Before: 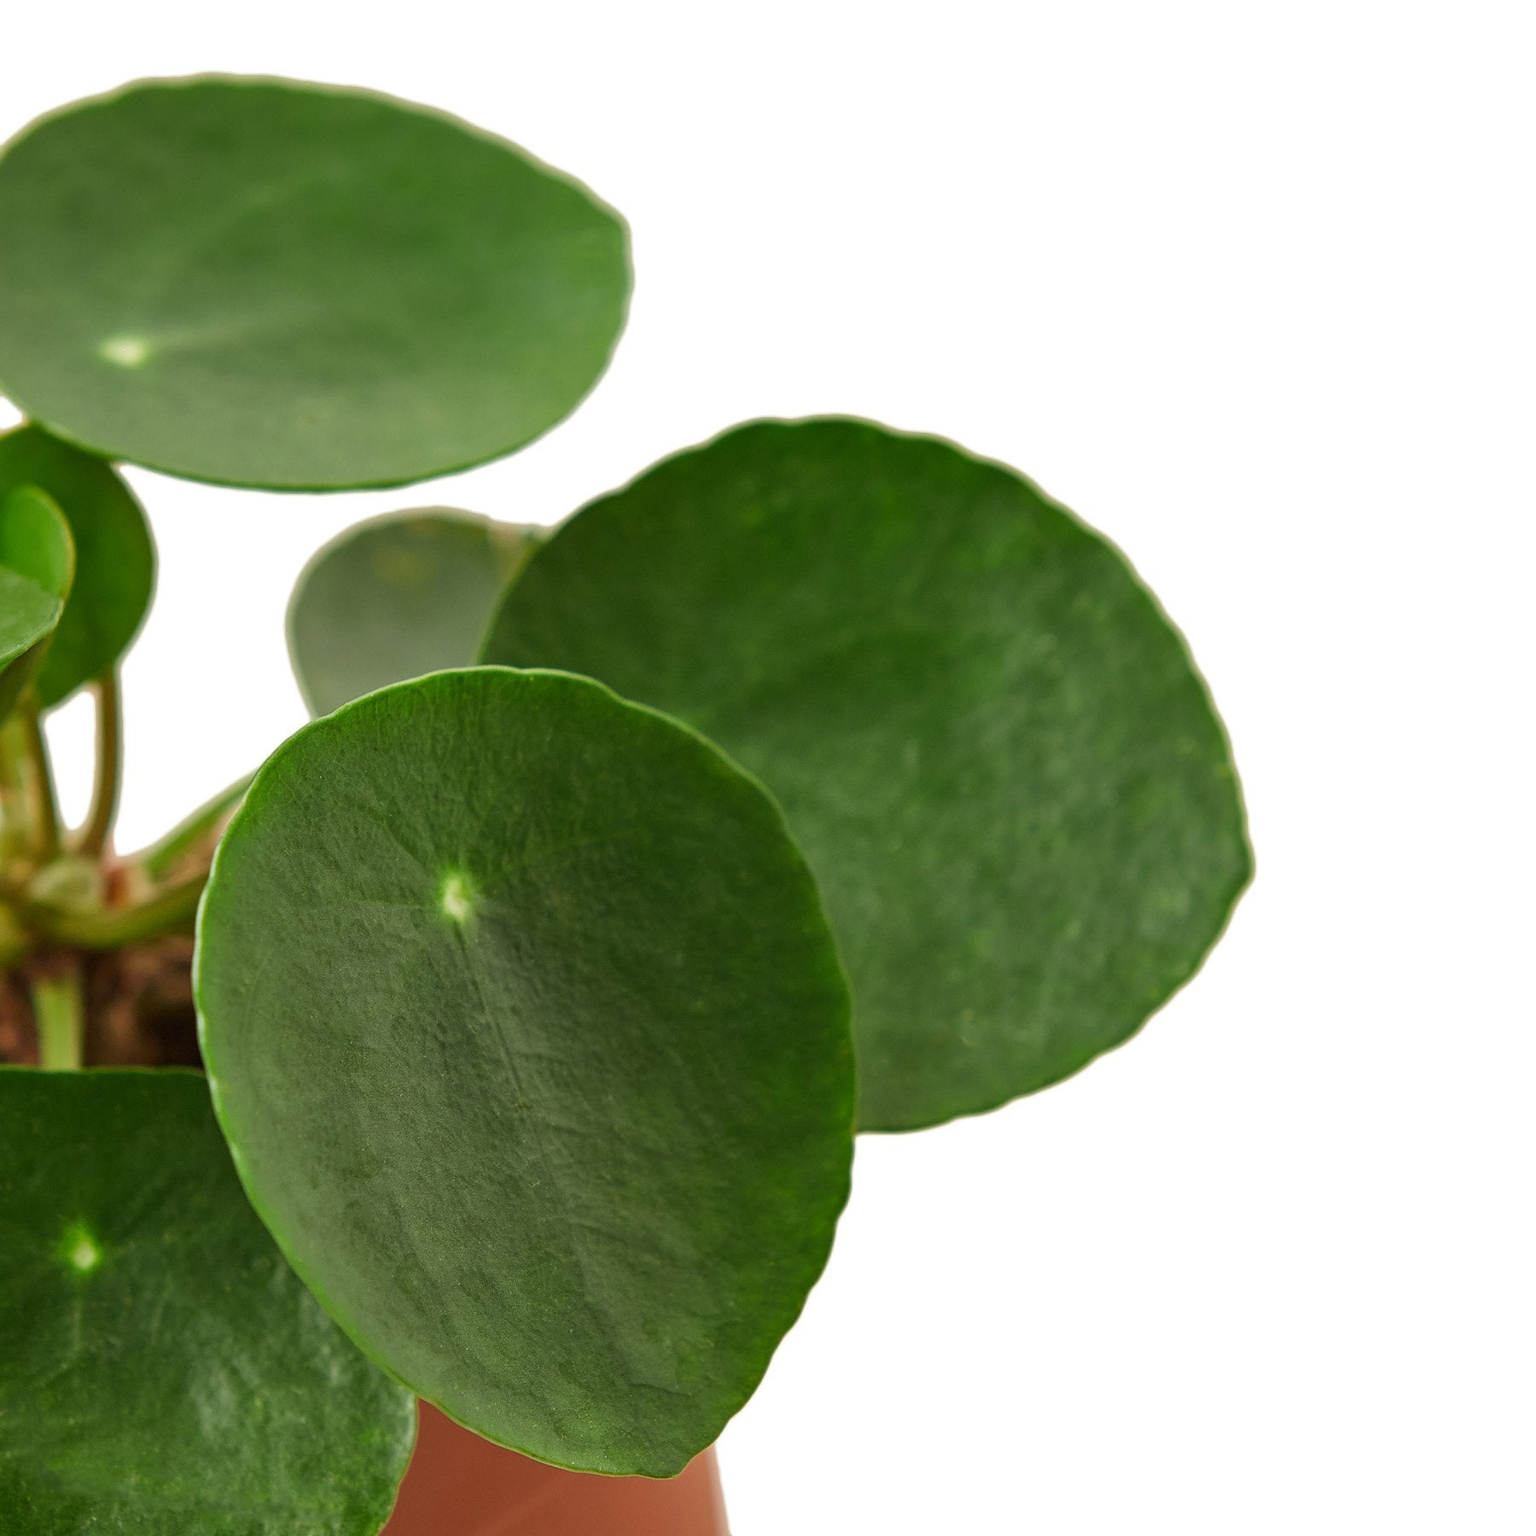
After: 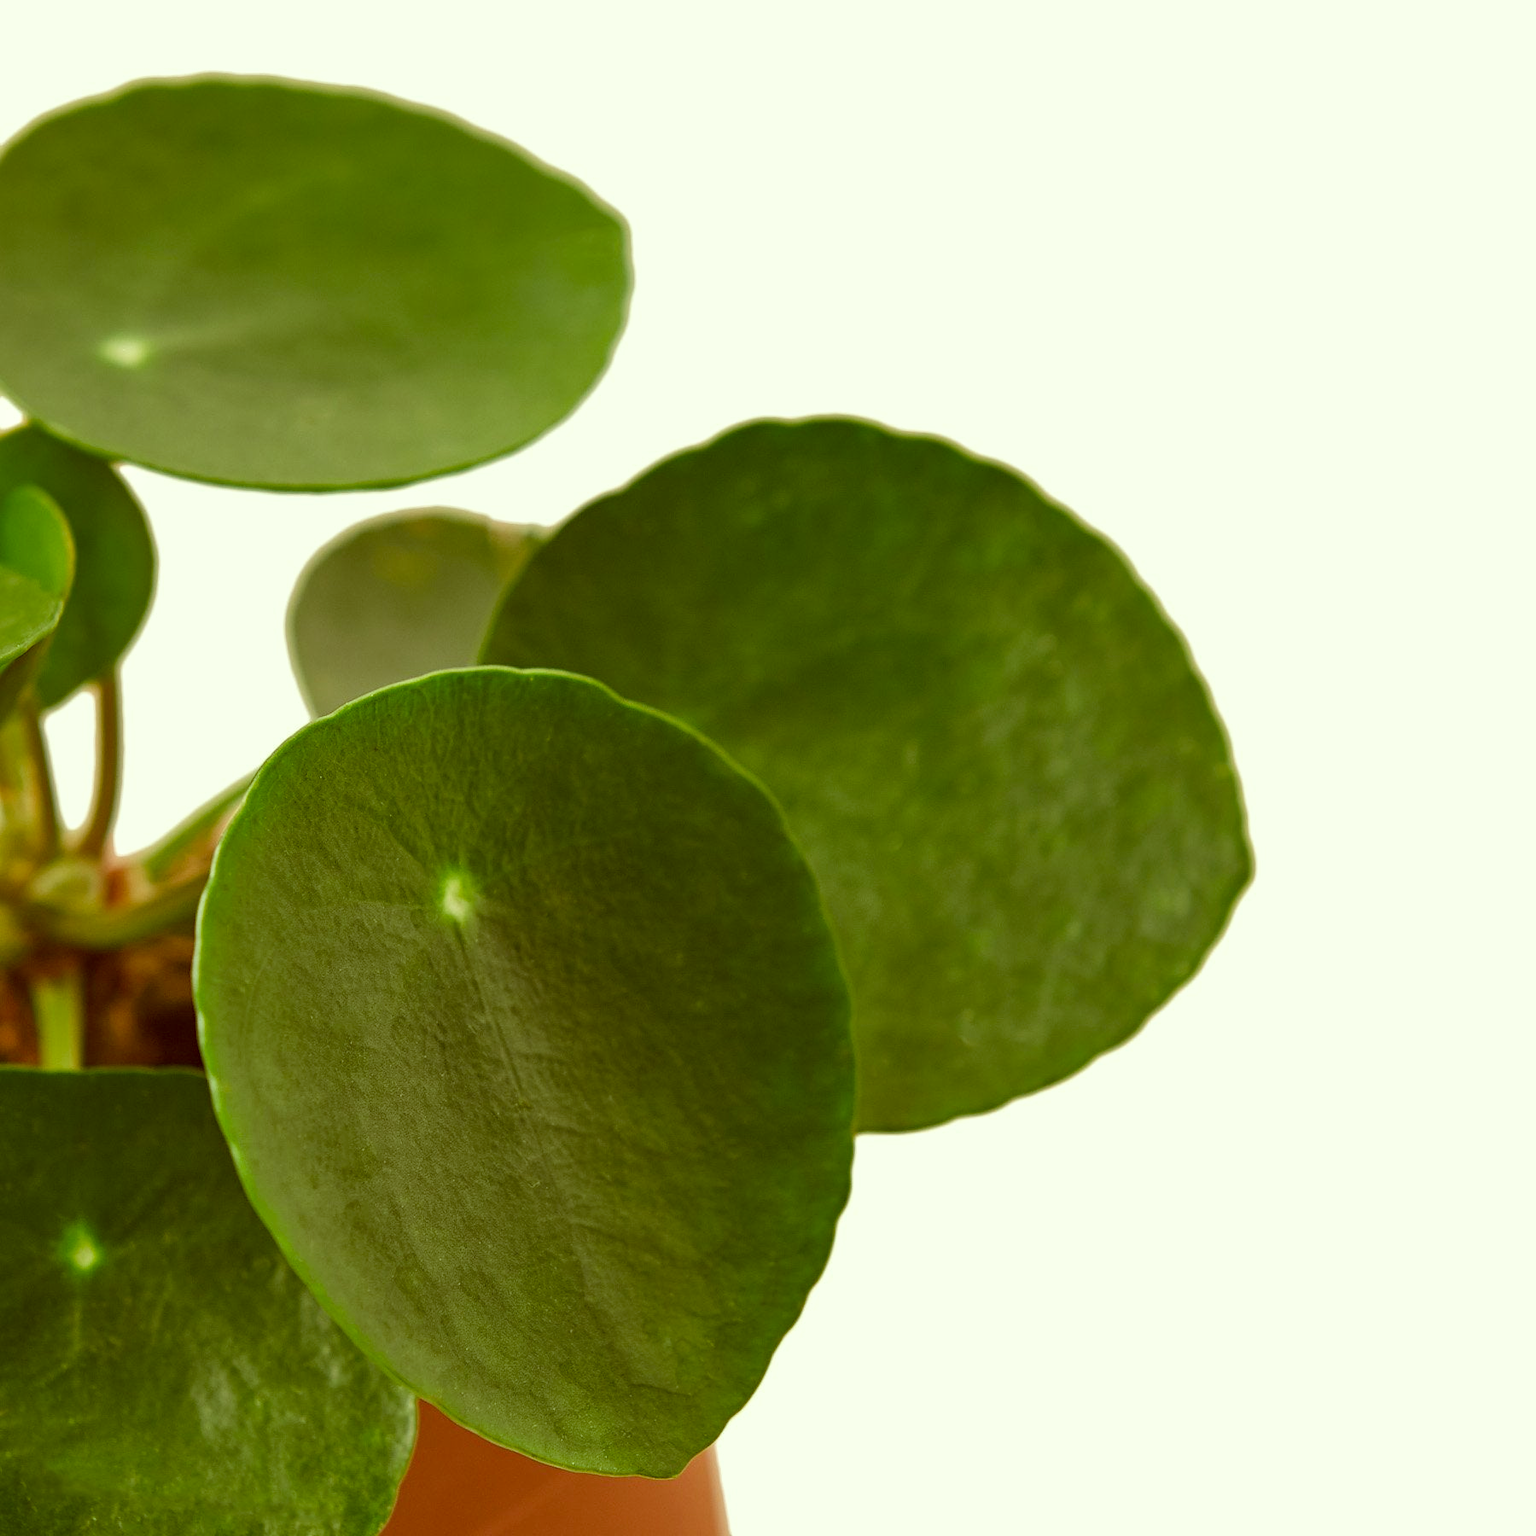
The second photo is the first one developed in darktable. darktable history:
levels: levels [0, 0.499, 1]
color correction: highlights a* -6.21, highlights b* 9.24, shadows a* 10.18, shadows b* 23.79
tone equalizer: smoothing 1
